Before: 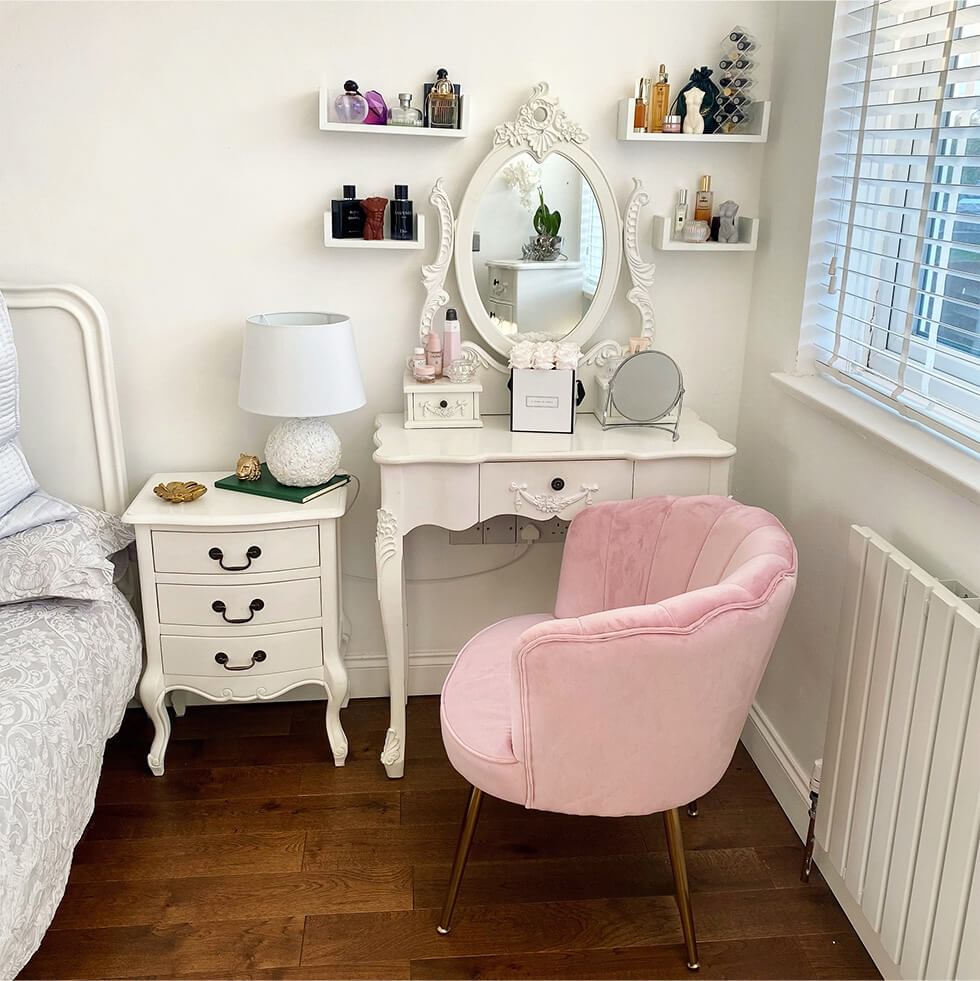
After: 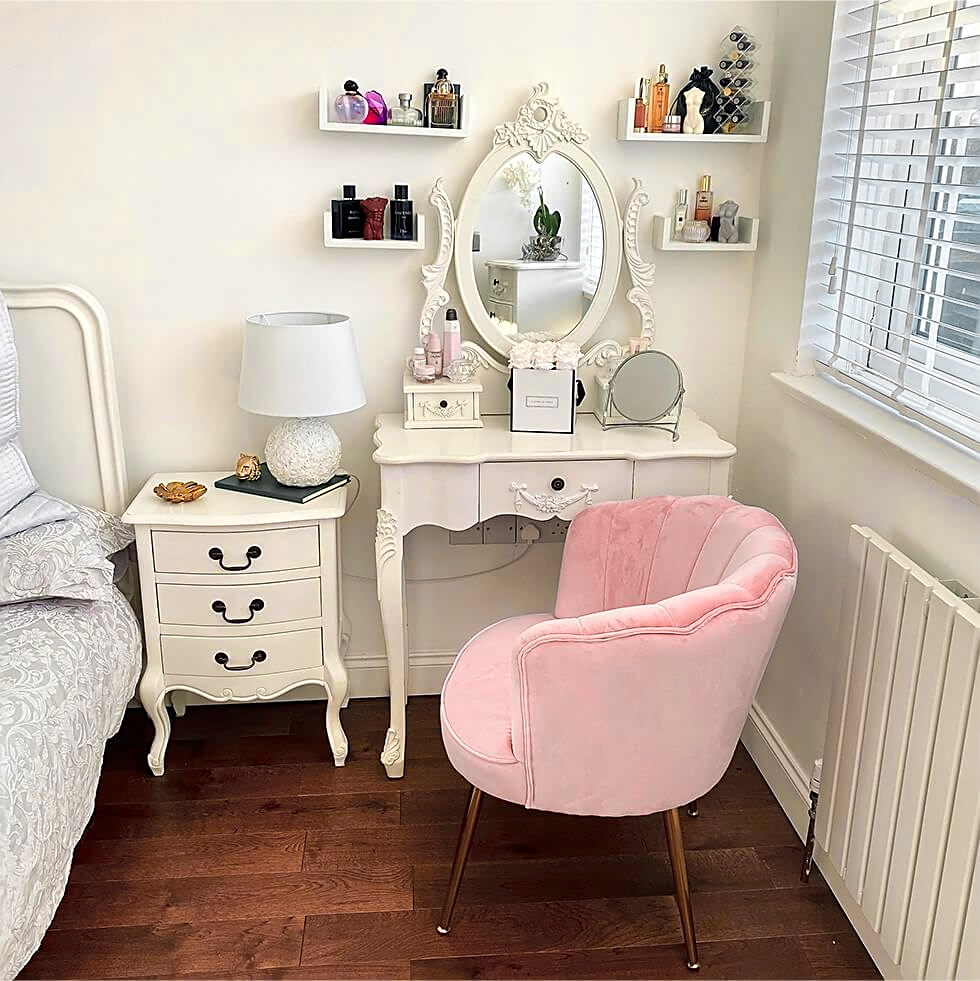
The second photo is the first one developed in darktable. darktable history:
sharpen: on, module defaults
color zones: curves: ch0 [(0.257, 0.558) (0.75, 0.565)]; ch1 [(0.004, 0.857) (0.14, 0.416) (0.257, 0.695) (0.442, 0.032) (0.736, 0.266) (0.891, 0.741)]; ch2 [(0, 0.623) (0.112, 0.436) (0.271, 0.474) (0.516, 0.64) (0.743, 0.286)]
